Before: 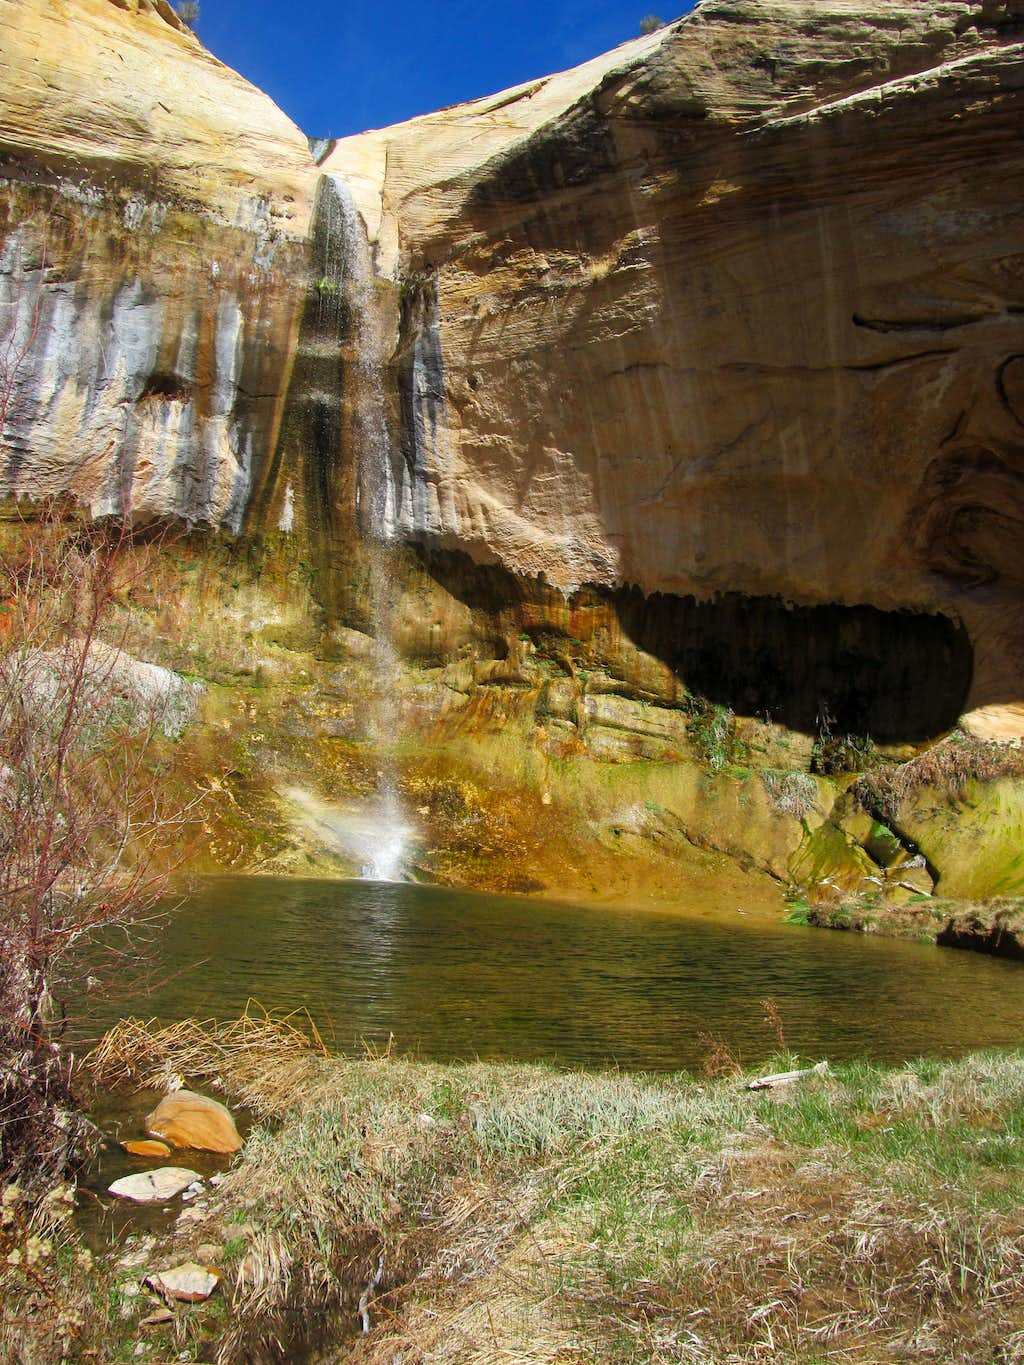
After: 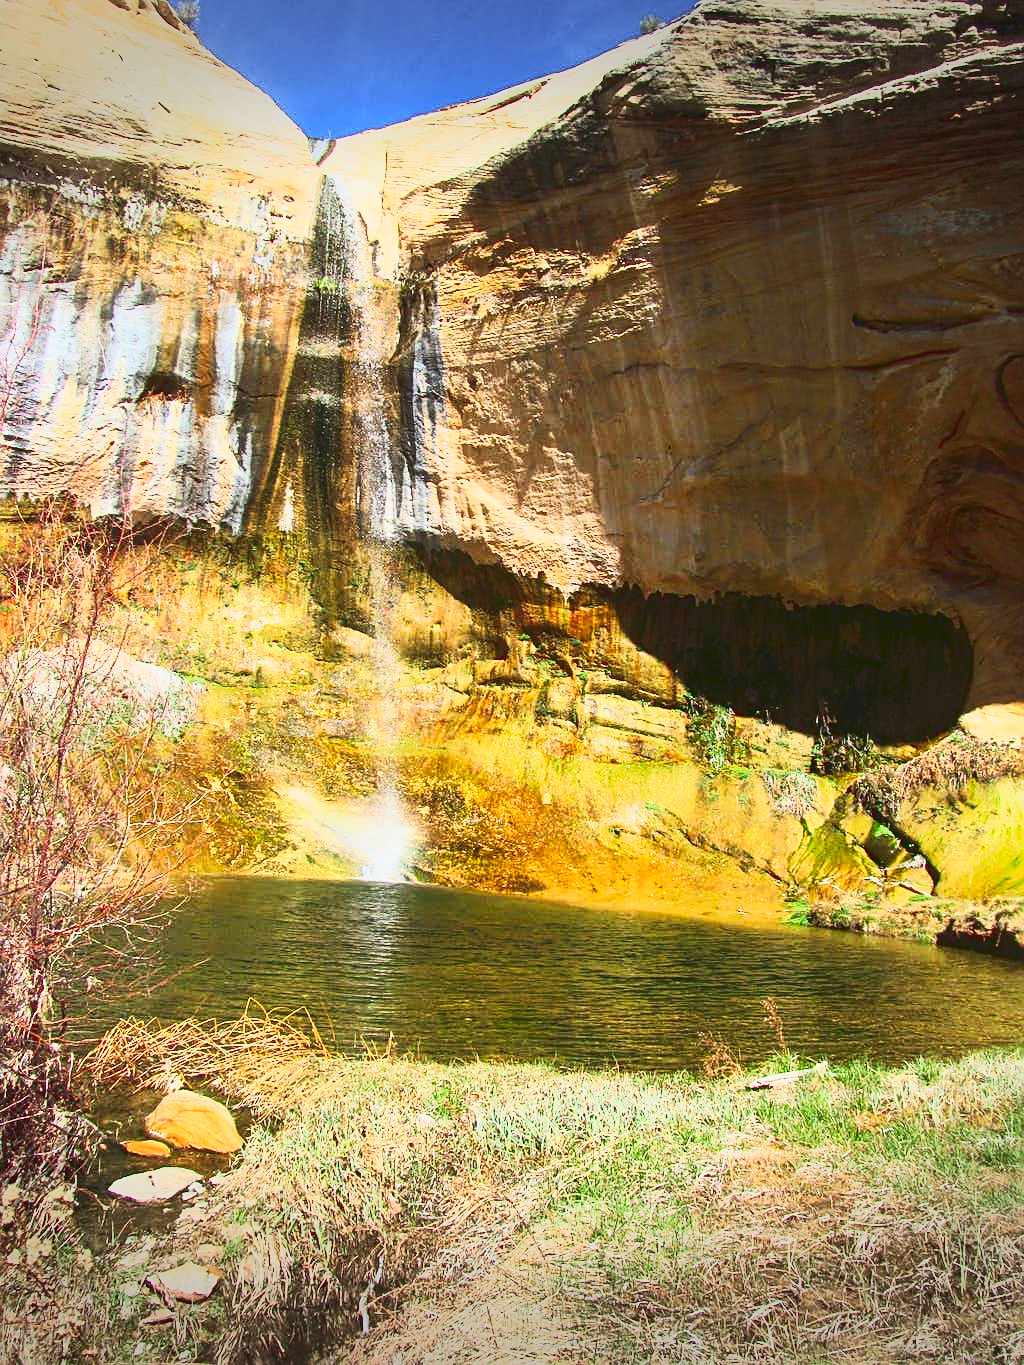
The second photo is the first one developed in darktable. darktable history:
vignetting: fall-off start 100%, brightness -0.406, saturation -0.3, width/height ratio 1.324, dithering 8-bit output, unbound false
sharpen: on, module defaults
tone curve: curves: ch0 [(0, 0.098) (0.262, 0.324) (0.421, 0.59) (0.54, 0.803) (0.725, 0.922) (0.99, 0.974)], color space Lab, linked channels, preserve colors none
